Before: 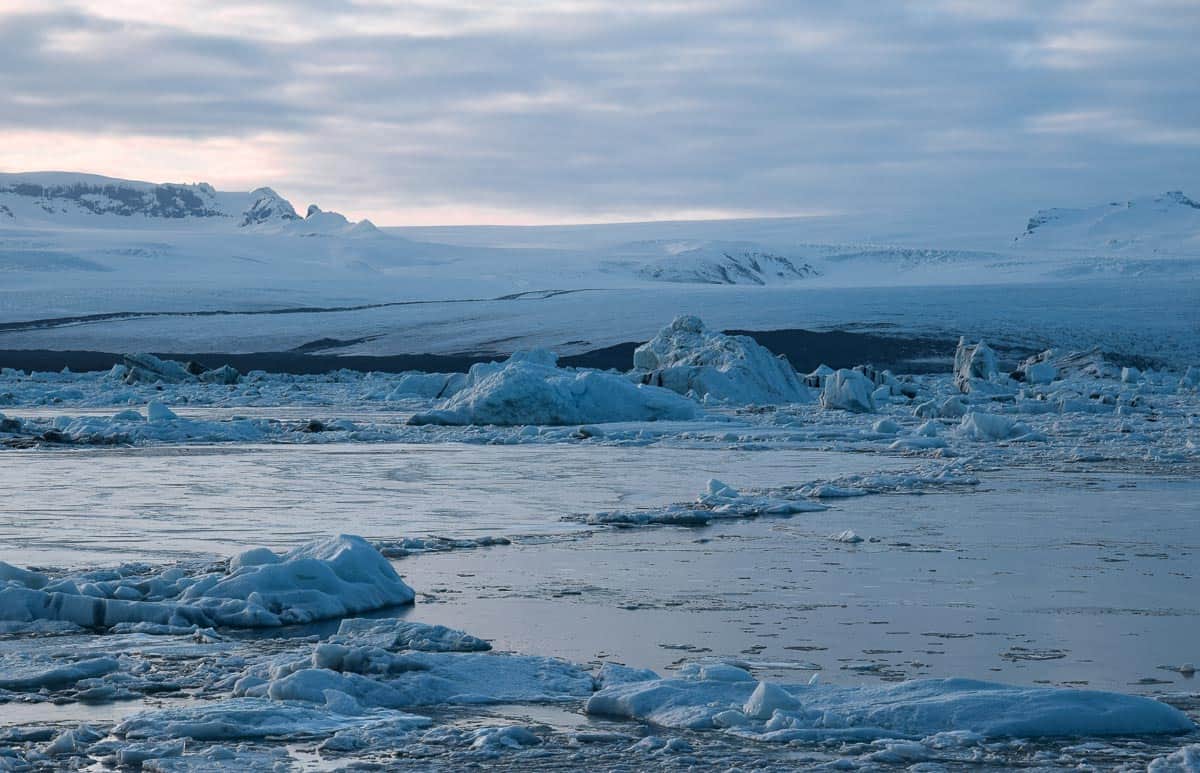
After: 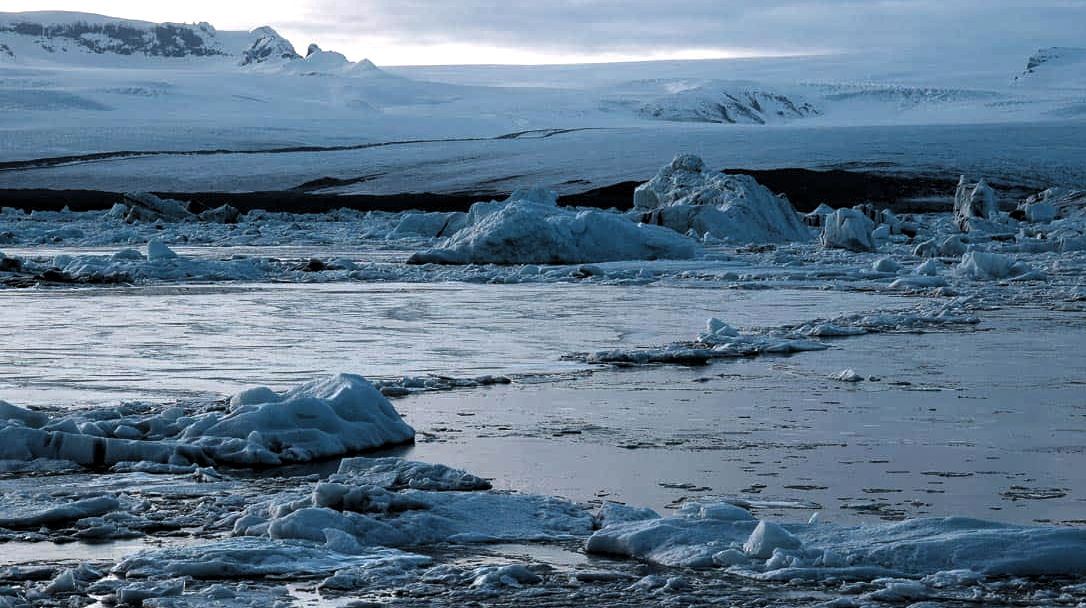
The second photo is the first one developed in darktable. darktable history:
levels: levels [0.129, 0.519, 0.867]
crop: top 20.916%, right 9.437%, bottom 0.316%
